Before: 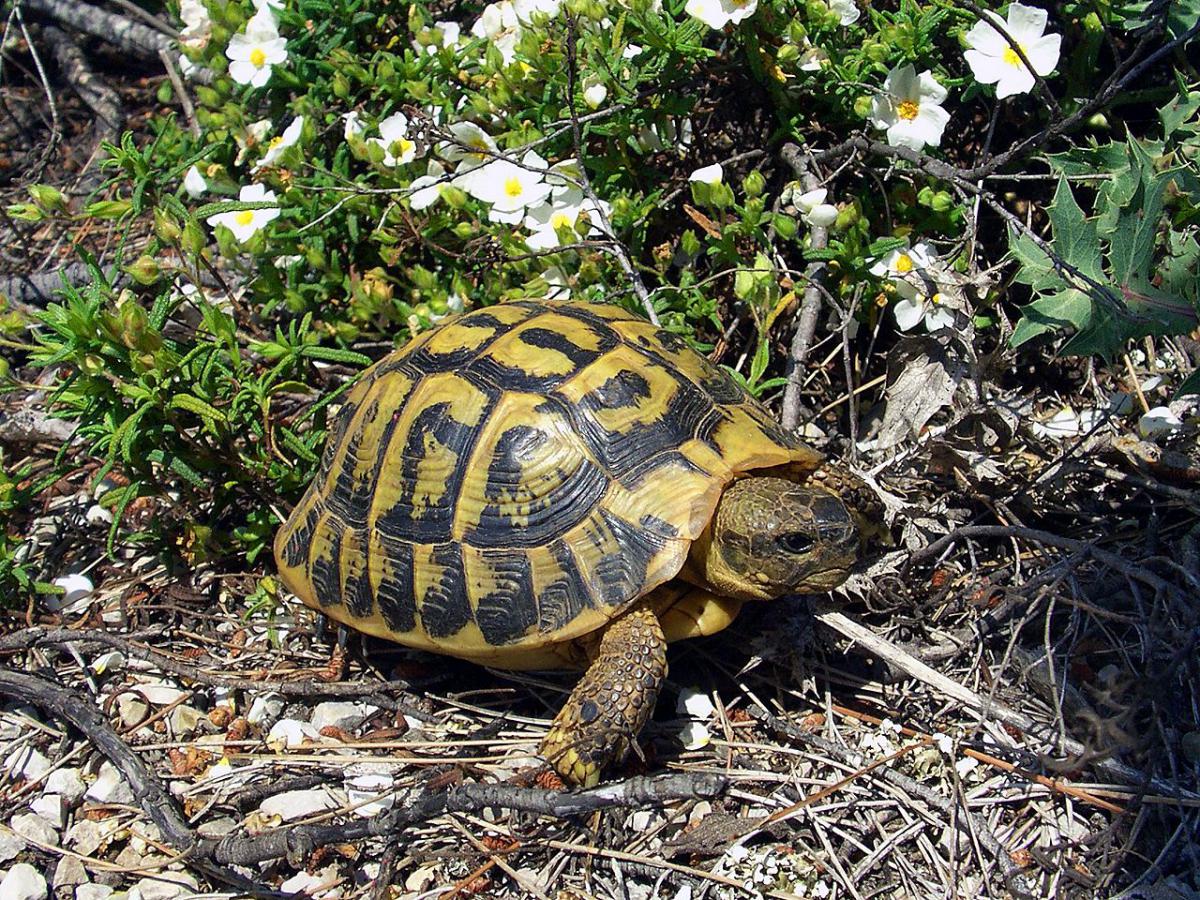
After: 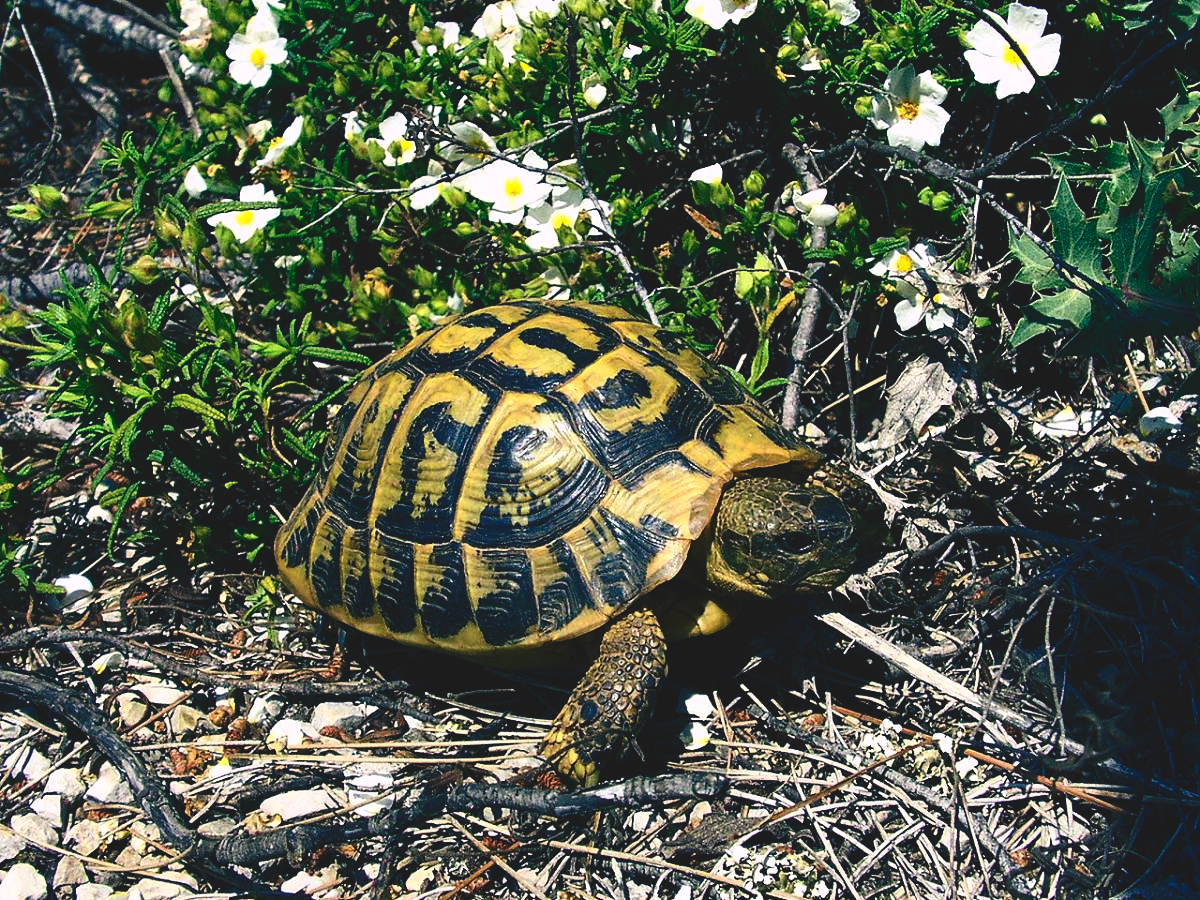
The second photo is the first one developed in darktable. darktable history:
contrast brightness saturation: contrast 0.28
color balance rgb: shadows lift › luminance -28.76%, shadows lift › chroma 10%, shadows lift › hue 230°, power › chroma 0.5%, power › hue 215°, highlights gain › luminance 7.14%, highlights gain › chroma 1%, highlights gain › hue 50°, global offset › luminance -0.29%, global offset › hue 260°, perceptual saturation grading › global saturation 20%, perceptual saturation grading › highlights -13.92%, perceptual saturation grading › shadows 50%
rgb curve: curves: ch0 [(0, 0.186) (0.314, 0.284) (0.775, 0.708) (1, 1)], compensate middle gray true, preserve colors none
